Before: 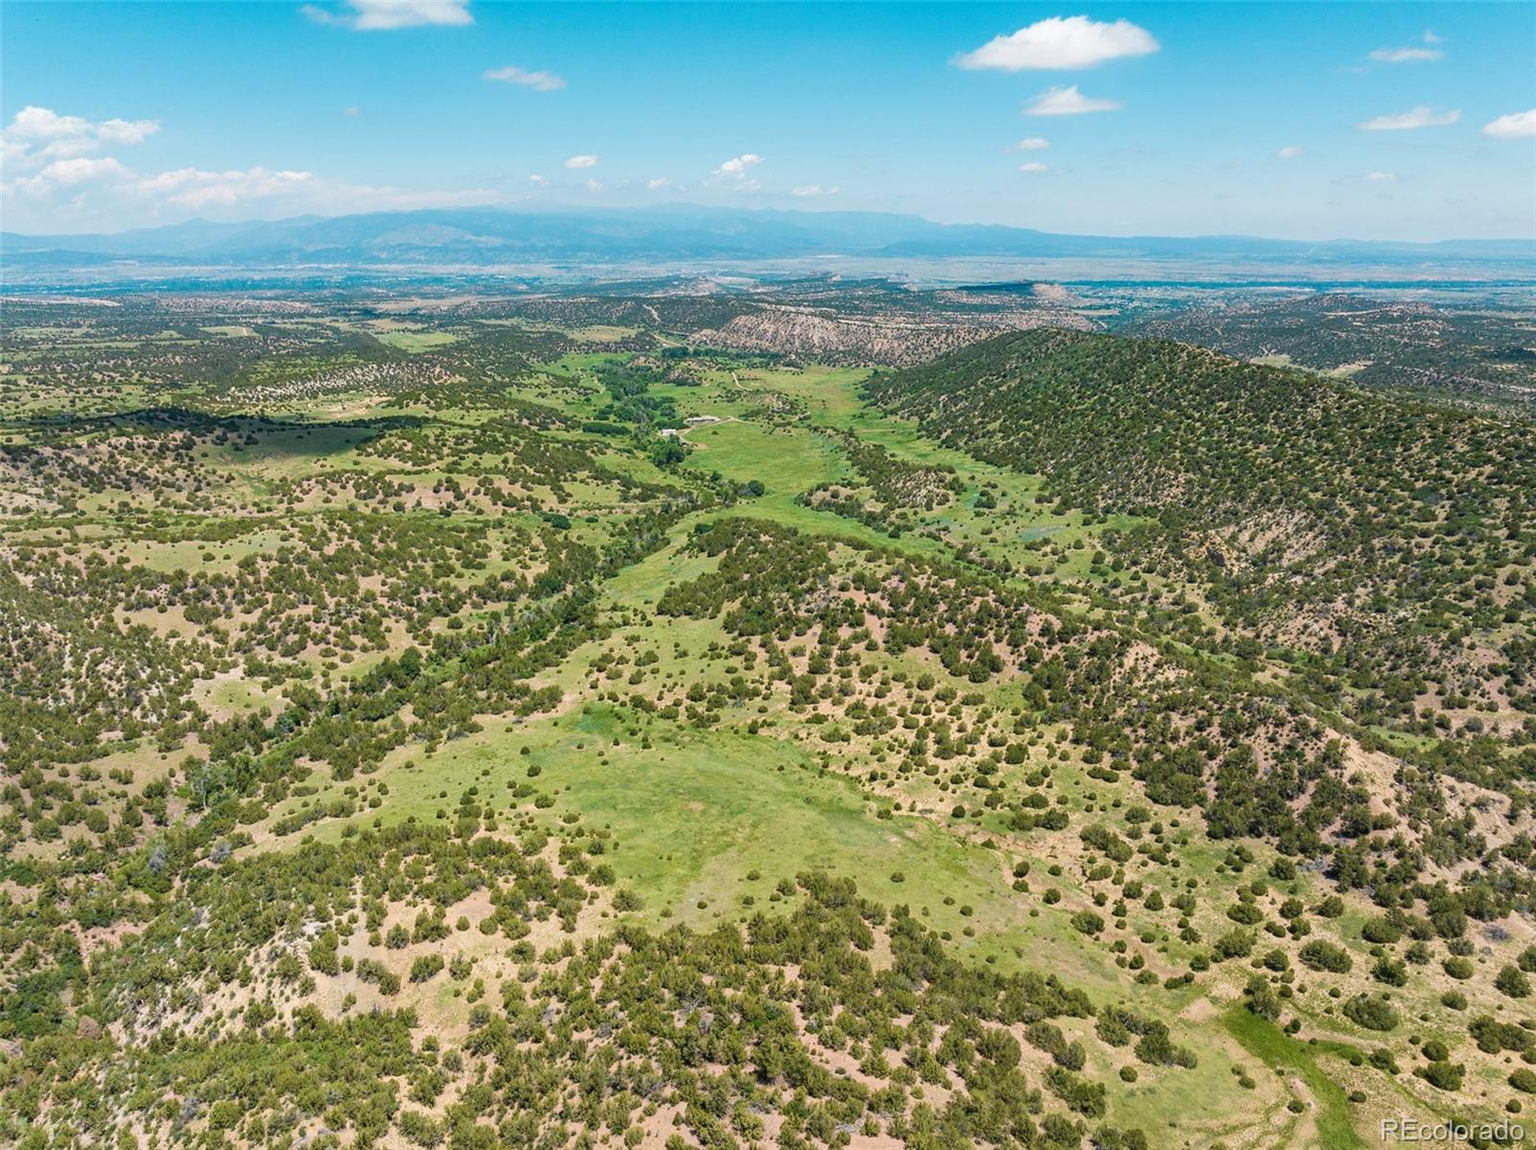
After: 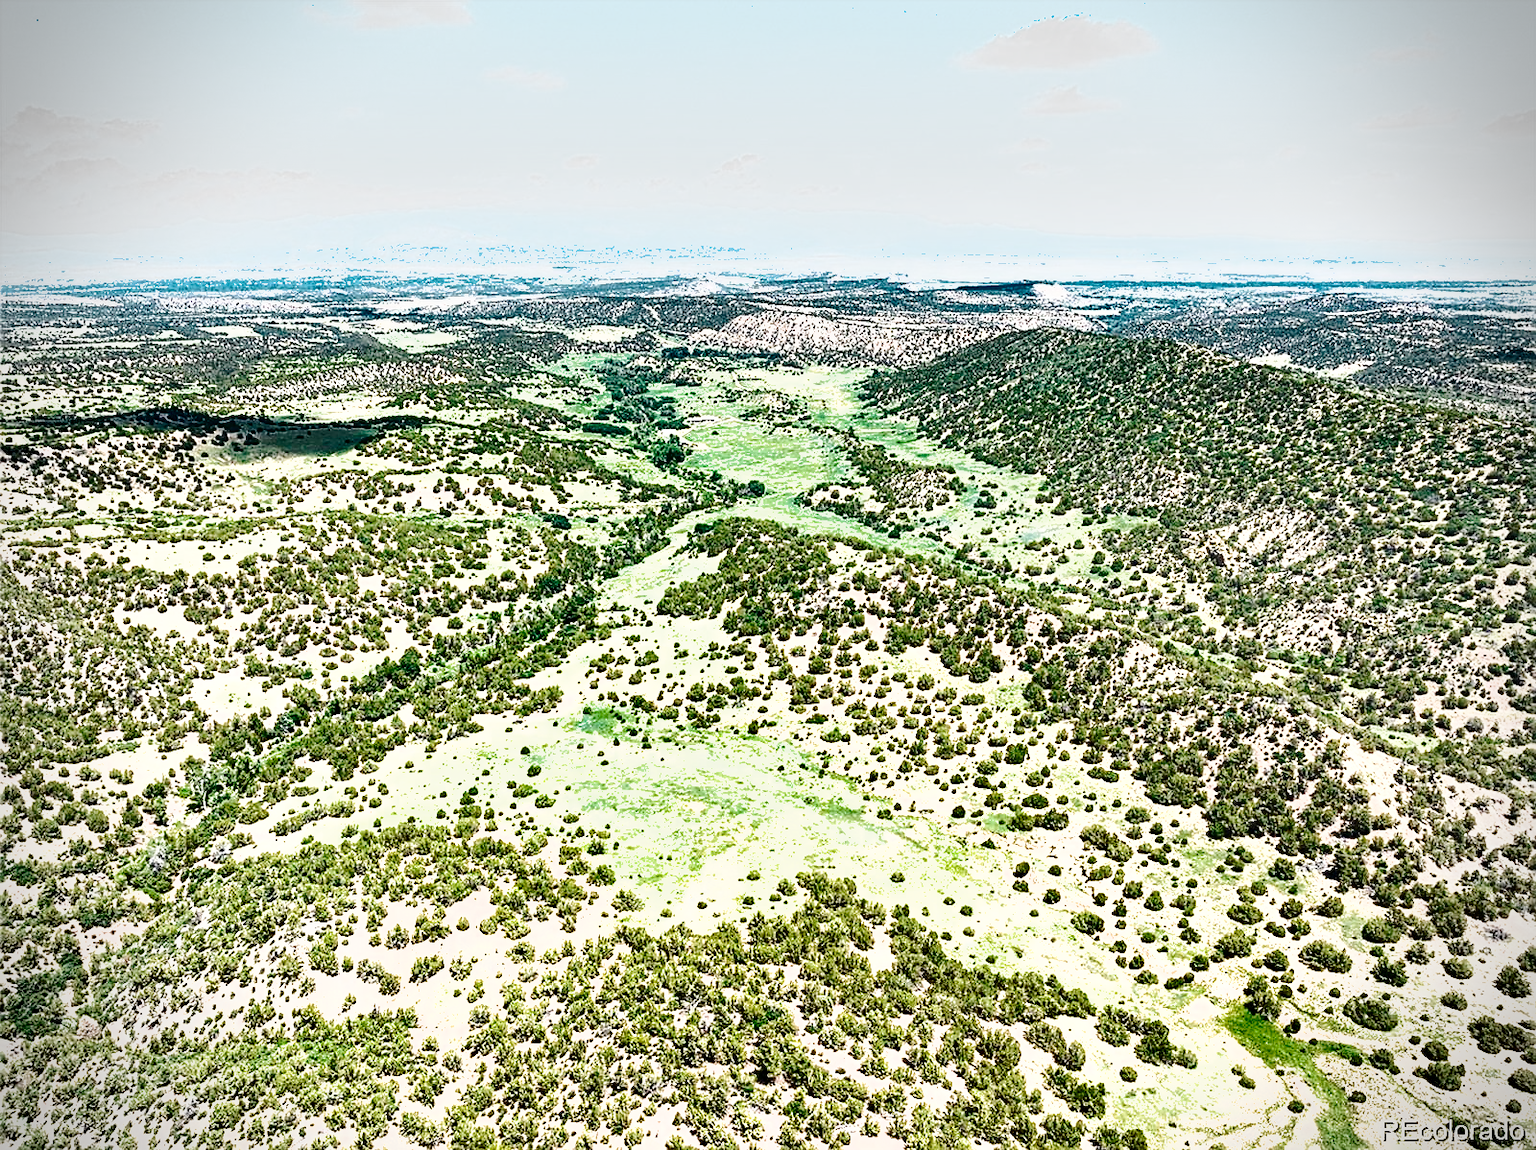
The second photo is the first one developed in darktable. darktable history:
contrast brightness saturation: contrast -0.016, brightness -0.009, saturation 0.037
sharpen: on, module defaults
base curve: curves: ch0 [(0, 0) (0.036, 0.025) (0.121, 0.166) (0.206, 0.329) (0.605, 0.79) (1, 1)], preserve colors none
exposure: black level correction 0, exposure 1.101 EV, compensate exposure bias true, compensate highlight preservation false
tone curve: curves: ch0 [(0, 0) (0.003, 0.019) (0.011, 0.019) (0.025, 0.022) (0.044, 0.026) (0.069, 0.032) (0.1, 0.052) (0.136, 0.081) (0.177, 0.123) (0.224, 0.17) (0.277, 0.219) (0.335, 0.276) (0.399, 0.344) (0.468, 0.421) (0.543, 0.508) (0.623, 0.604) (0.709, 0.705) (0.801, 0.797) (0.898, 0.894) (1, 1)], color space Lab, linked channels, preserve colors none
shadows and highlights: shadows 80.58, white point adjustment -8.93, highlights -61.34, soften with gaussian
vignetting: dithering 8-bit output
color zones: curves: ch0 [(0, 0.5) (0.125, 0.4) (0.25, 0.5) (0.375, 0.4) (0.5, 0.4) (0.625, 0.35) (0.75, 0.35) (0.875, 0.5)]; ch1 [(0, 0.35) (0.125, 0.45) (0.25, 0.35) (0.375, 0.35) (0.5, 0.35) (0.625, 0.35) (0.75, 0.45) (0.875, 0.35)]; ch2 [(0, 0.6) (0.125, 0.5) (0.25, 0.5) (0.375, 0.6) (0.5, 0.6) (0.625, 0.5) (0.75, 0.5) (0.875, 0.5)]
